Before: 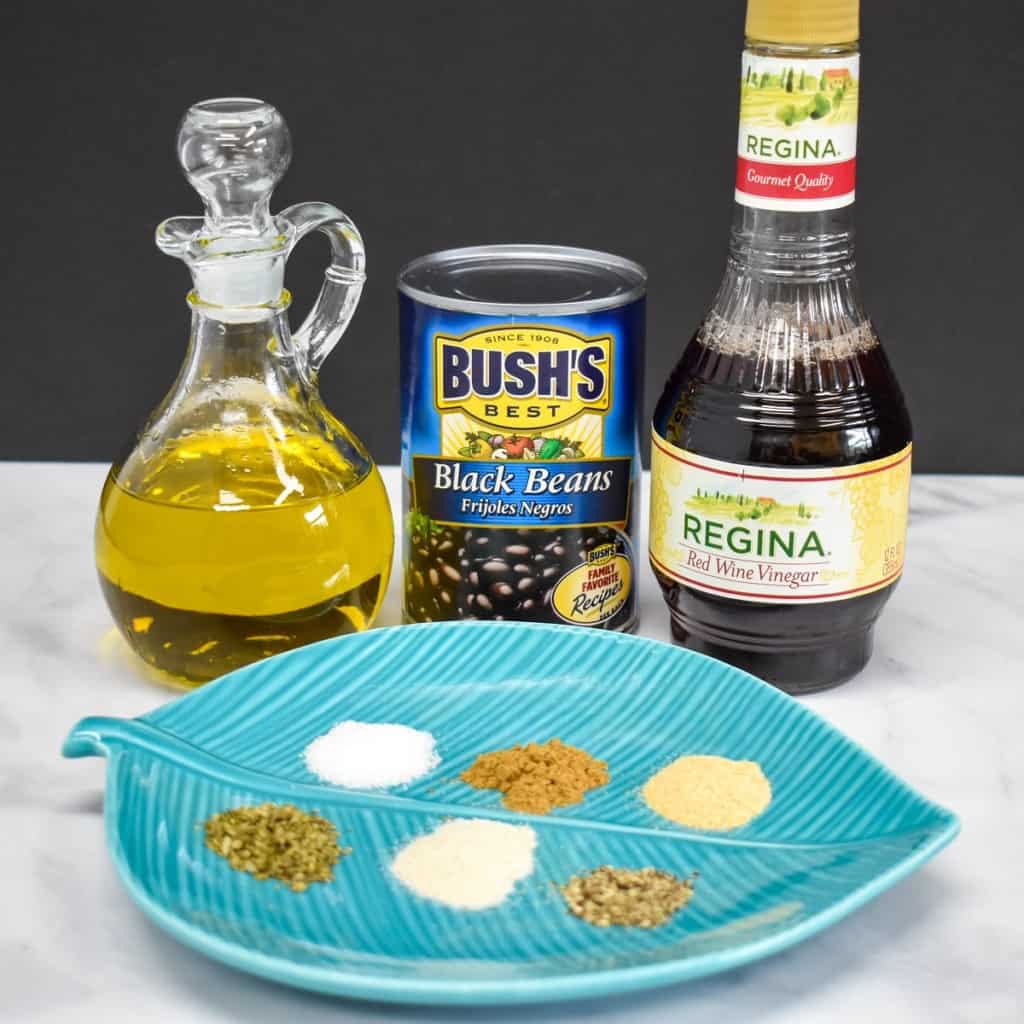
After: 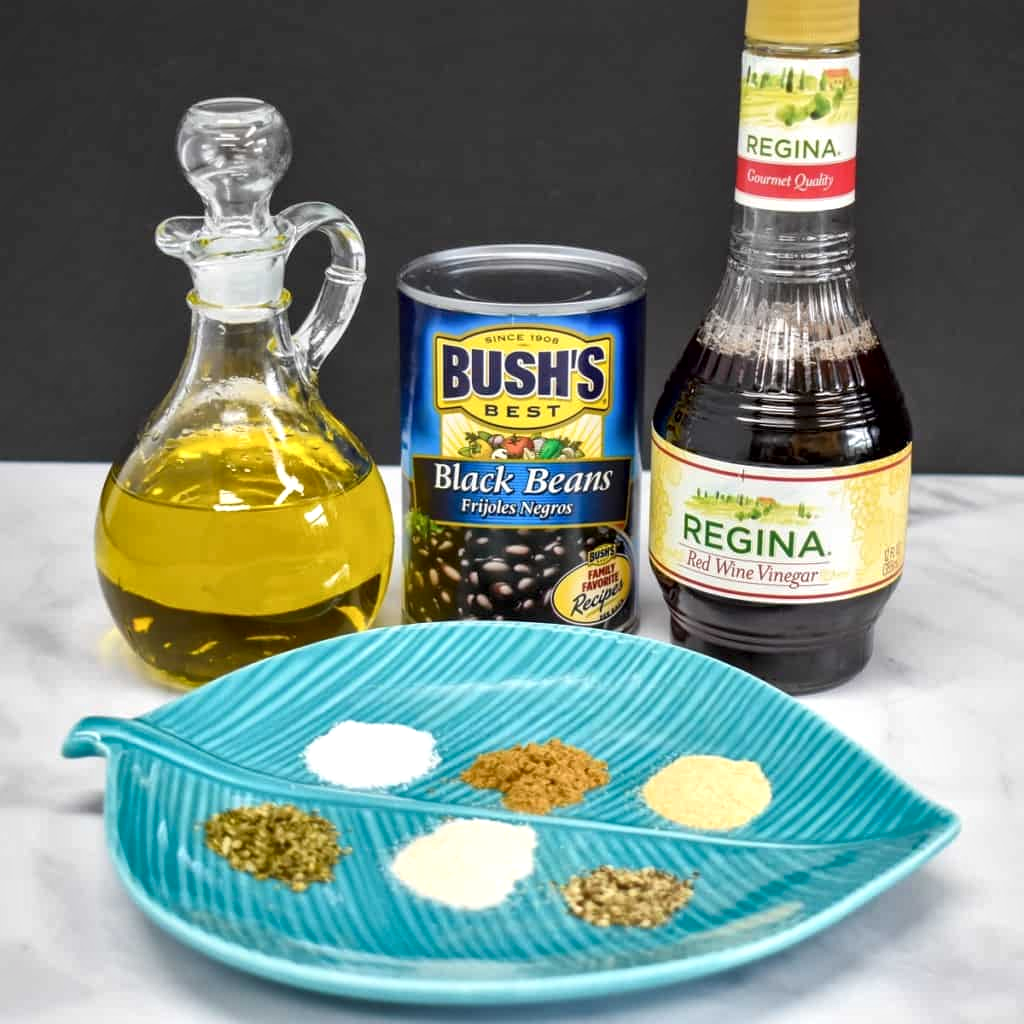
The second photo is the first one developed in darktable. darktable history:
local contrast: mode bilateral grid, contrast 20, coarseness 51, detail 161%, midtone range 0.2
